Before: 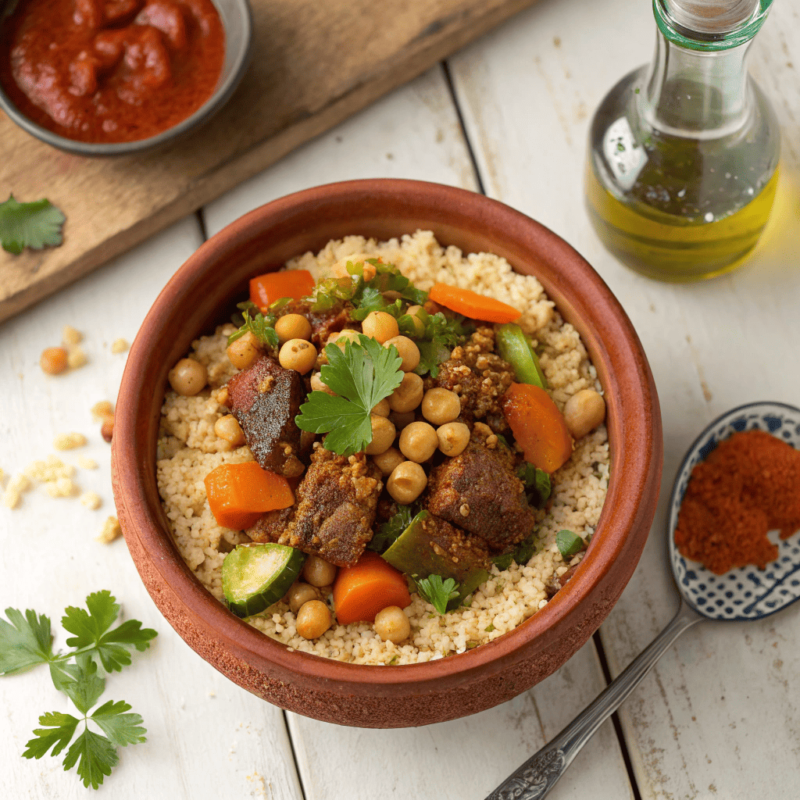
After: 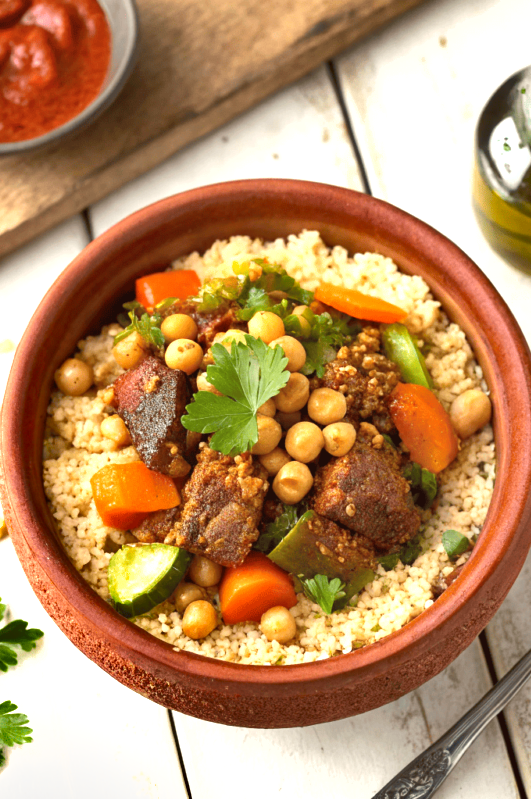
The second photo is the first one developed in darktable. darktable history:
shadows and highlights: low approximation 0.01, soften with gaussian
crop and rotate: left 14.298%, right 19.267%
exposure: exposure 0.951 EV, compensate highlight preservation false
